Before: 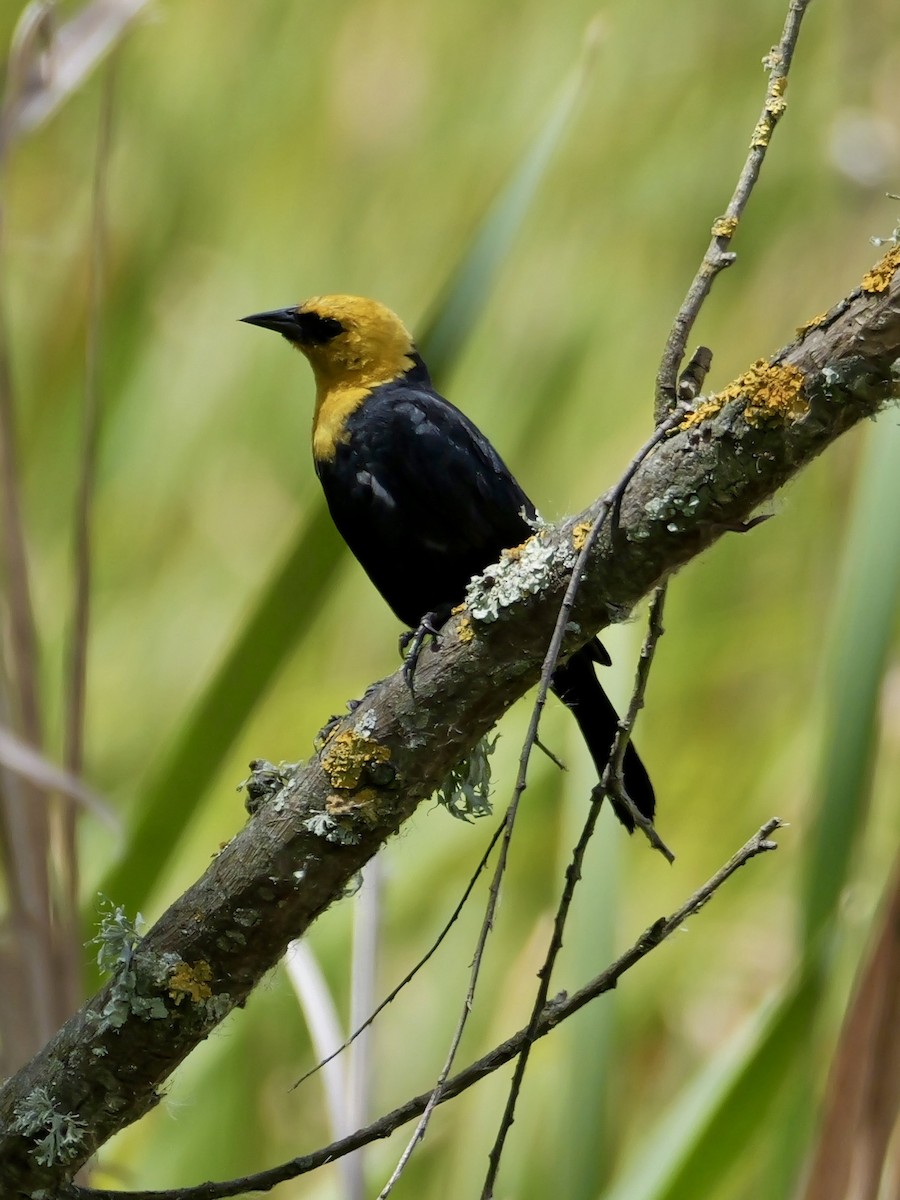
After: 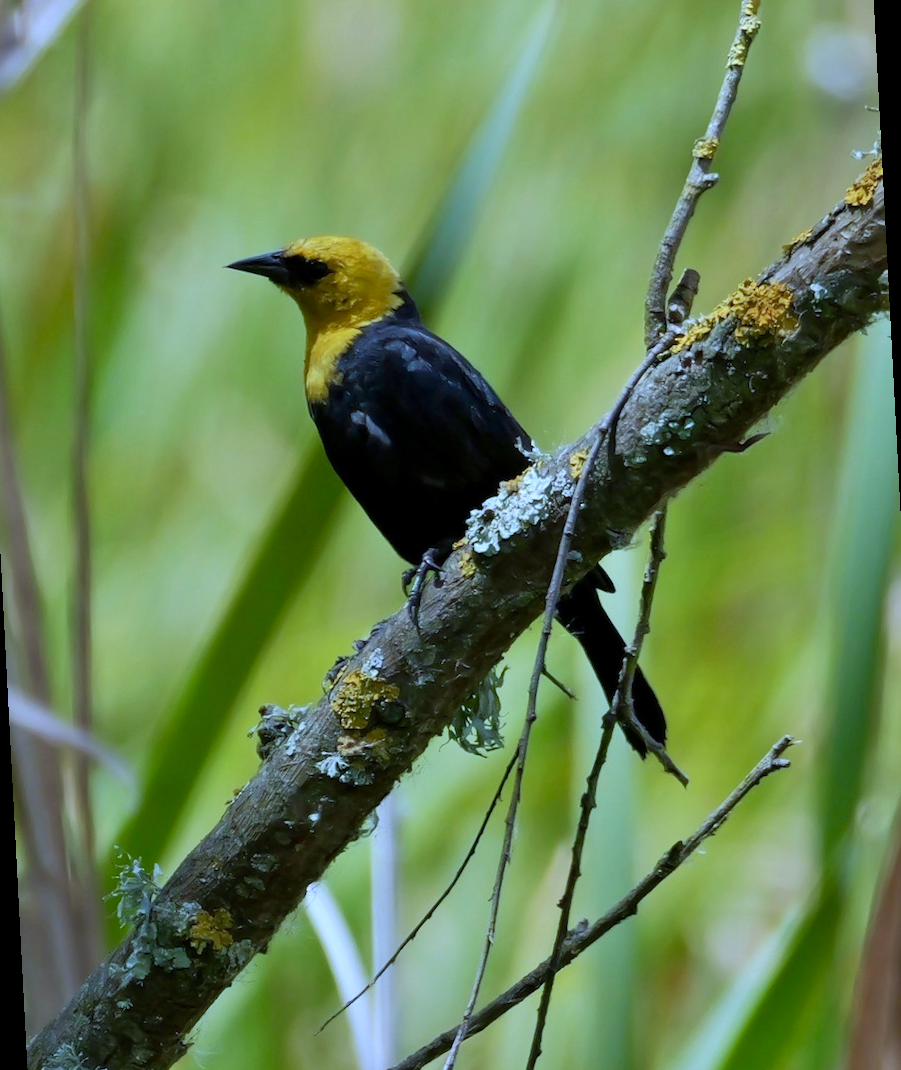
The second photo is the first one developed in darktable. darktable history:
white balance: red 0.871, blue 1.249
rotate and perspective: rotation -3°, crop left 0.031, crop right 0.968, crop top 0.07, crop bottom 0.93
